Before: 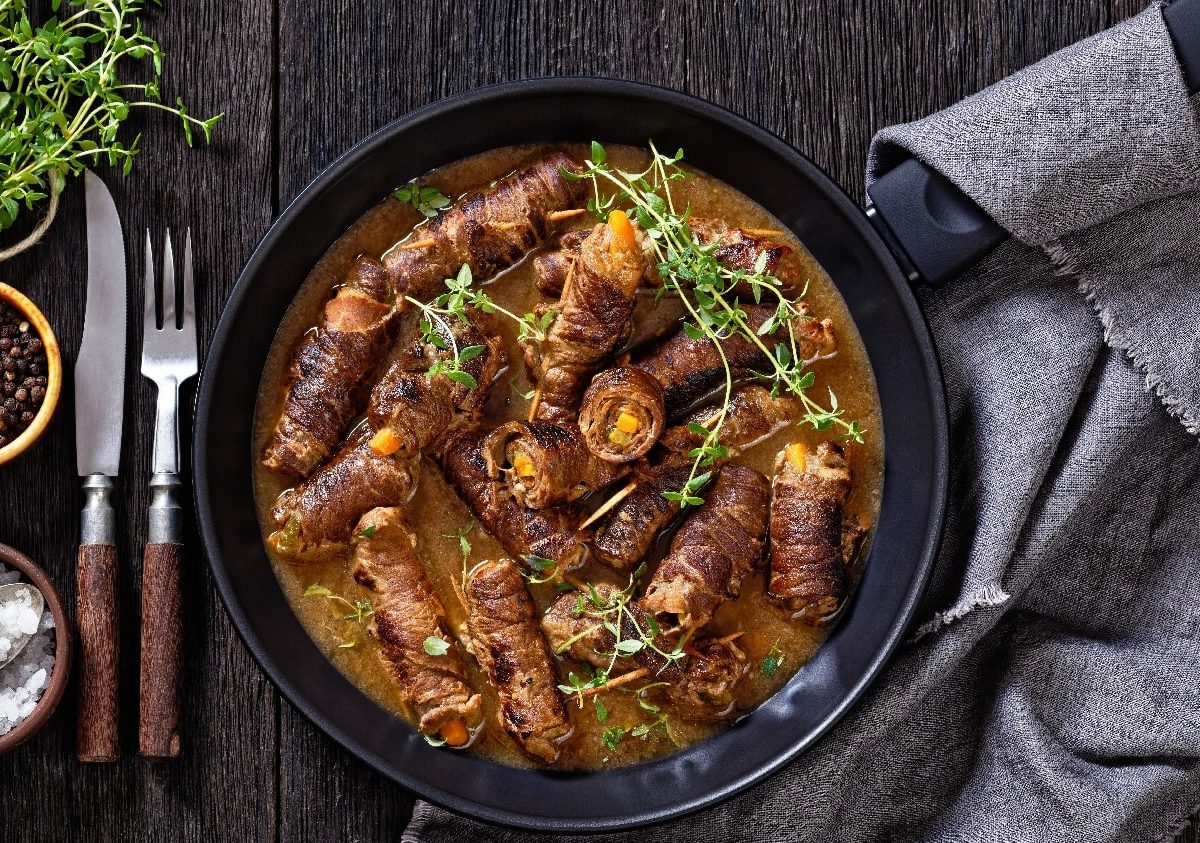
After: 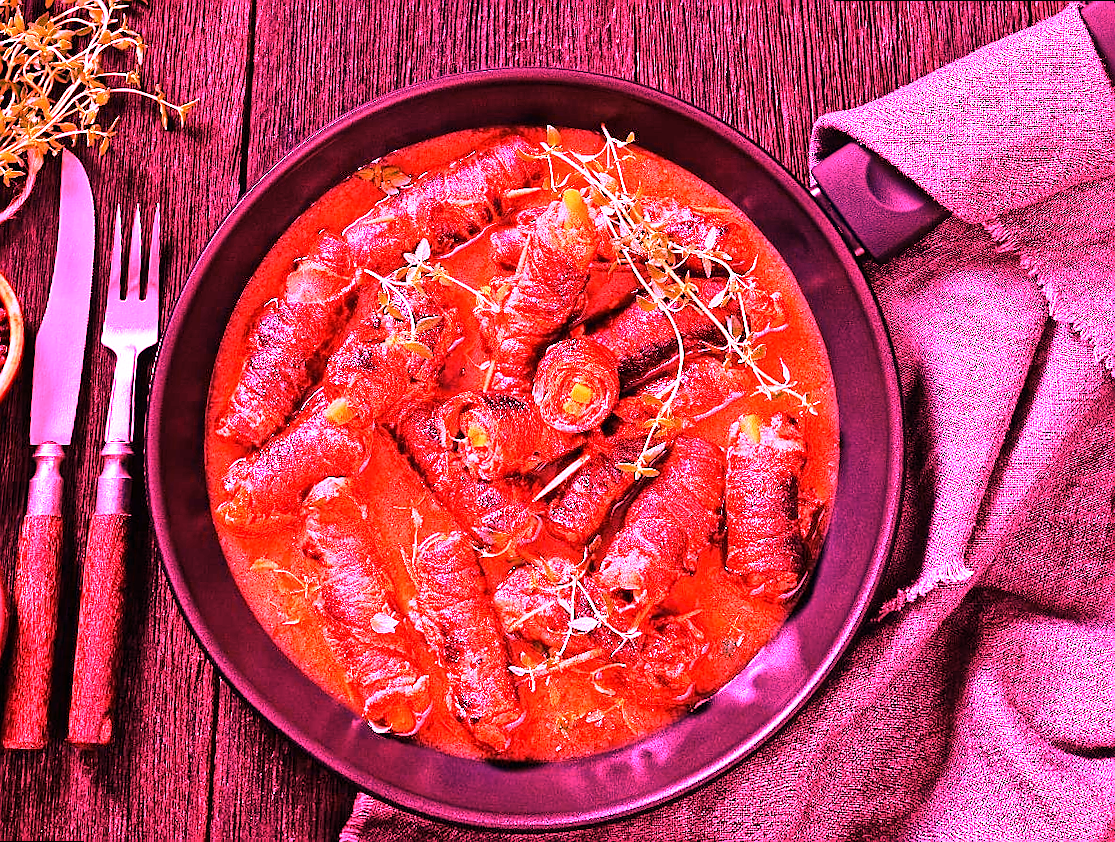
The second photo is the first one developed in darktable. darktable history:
rotate and perspective: rotation 0.215°, lens shift (vertical) -0.139, crop left 0.069, crop right 0.939, crop top 0.002, crop bottom 0.996
white balance: red 4.26, blue 1.802
sharpen: radius 1
